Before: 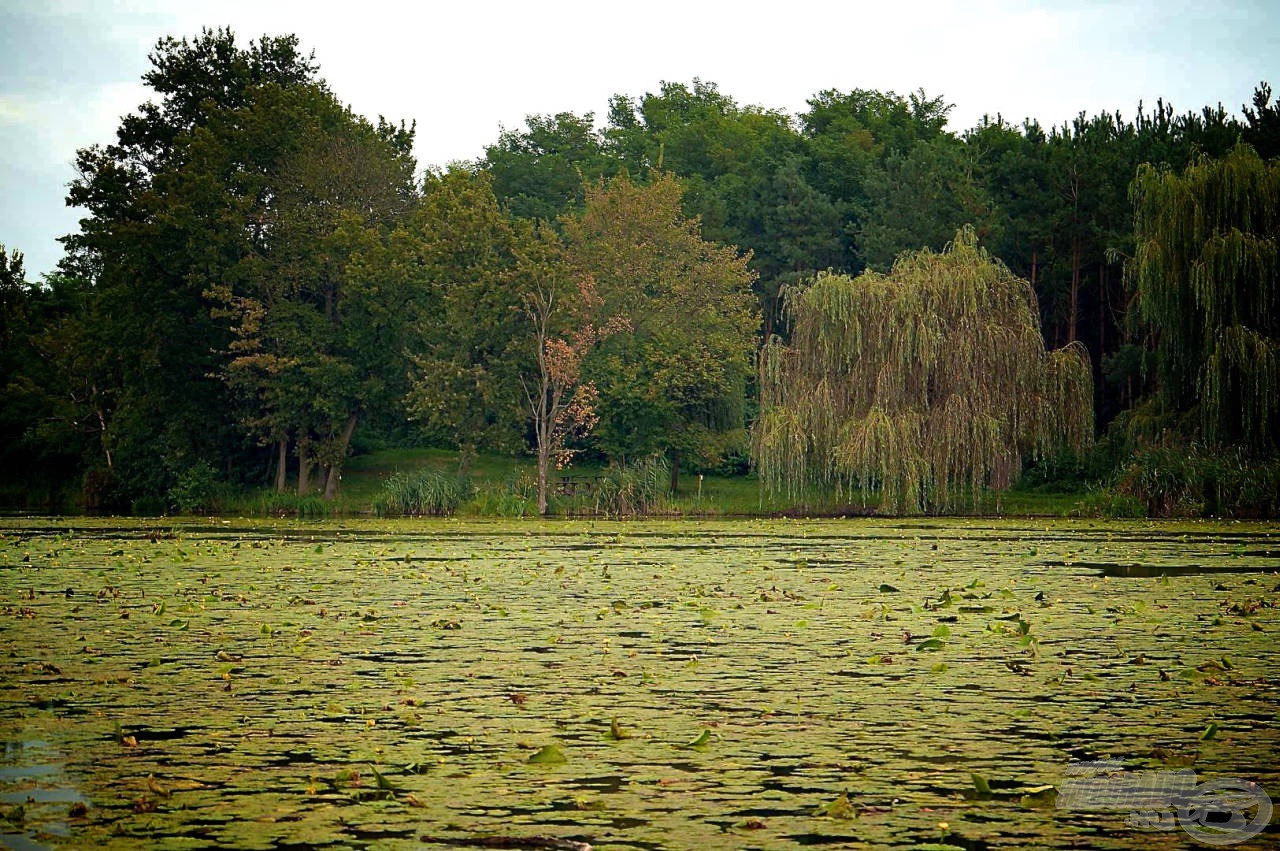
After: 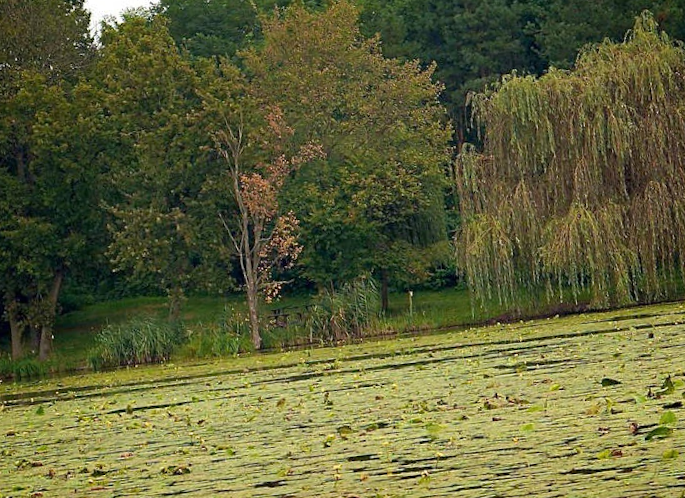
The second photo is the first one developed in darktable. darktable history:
crop: left 25%, top 25%, right 25%, bottom 25%
rotate and perspective: rotation -6.83°, automatic cropping off
